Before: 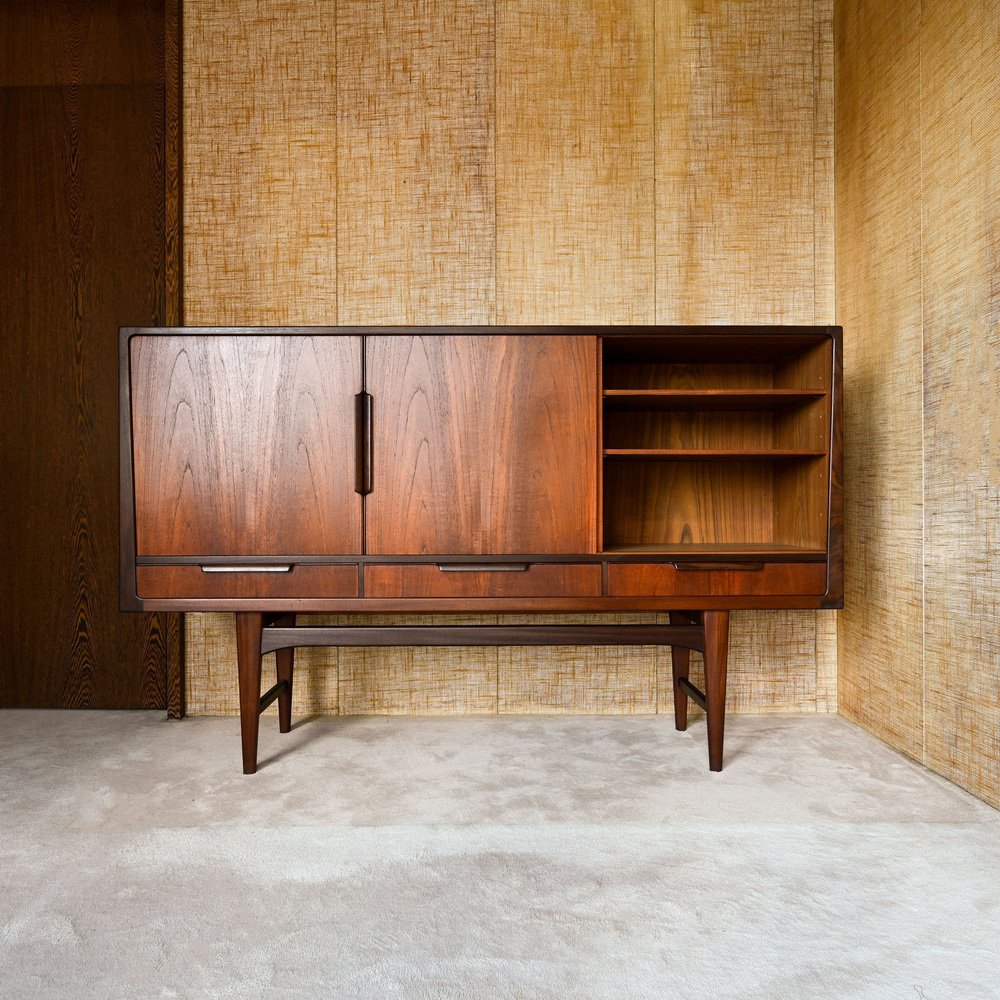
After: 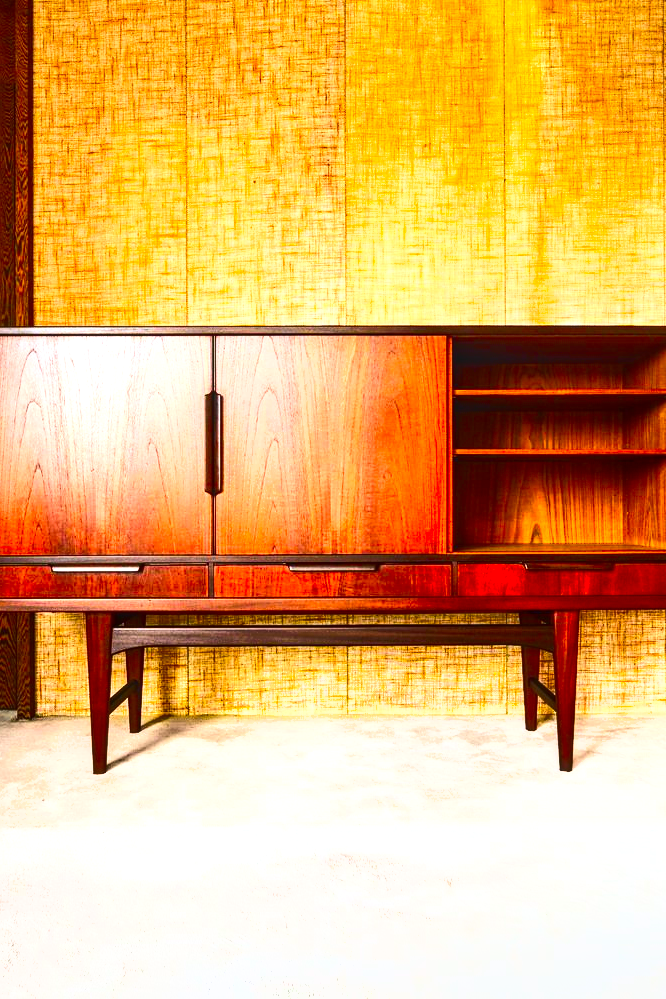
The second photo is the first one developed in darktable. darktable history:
exposure: black level correction 0, exposure 1.2 EV, compensate exposure bias true, compensate highlight preservation false
crop and rotate: left 15.055%, right 18.278%
local contrast: on, module defaults
contrast equalizer: y [[0.5, 0.5, 0.472, 0.5, 0.5, 0.5], [0.5 ×6], [0.5 ×6], [0 ×6], [0 ×6]]
contrast brightness saturation: contrast 0.26, brightness 0.02, saturation 0.87
shadows and highlights: radius 264.75, soften with gaussian
